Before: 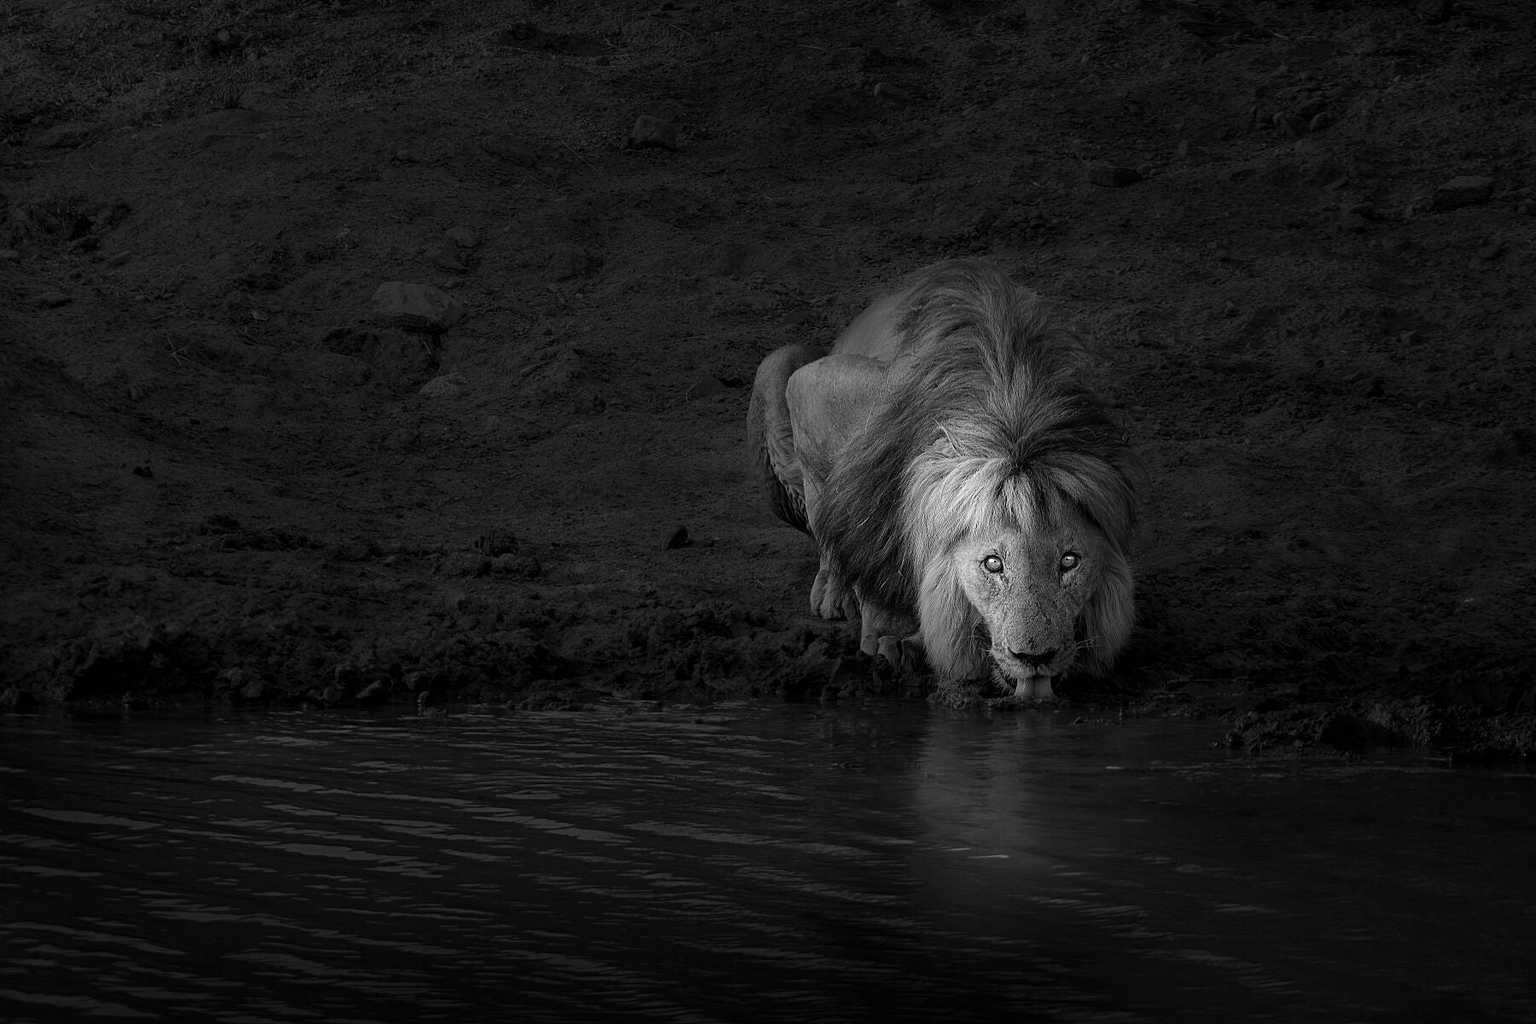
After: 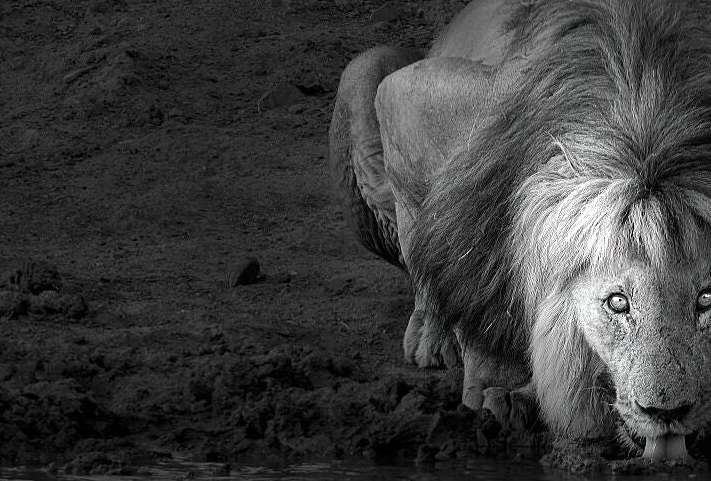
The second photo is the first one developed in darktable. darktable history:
exposure: exposure 0.655 EV, compensate exposure bias true, compensate highlight preservation false
crop: left 30.334%, top 29.882%, right 30.12%, bottom 29.997%
